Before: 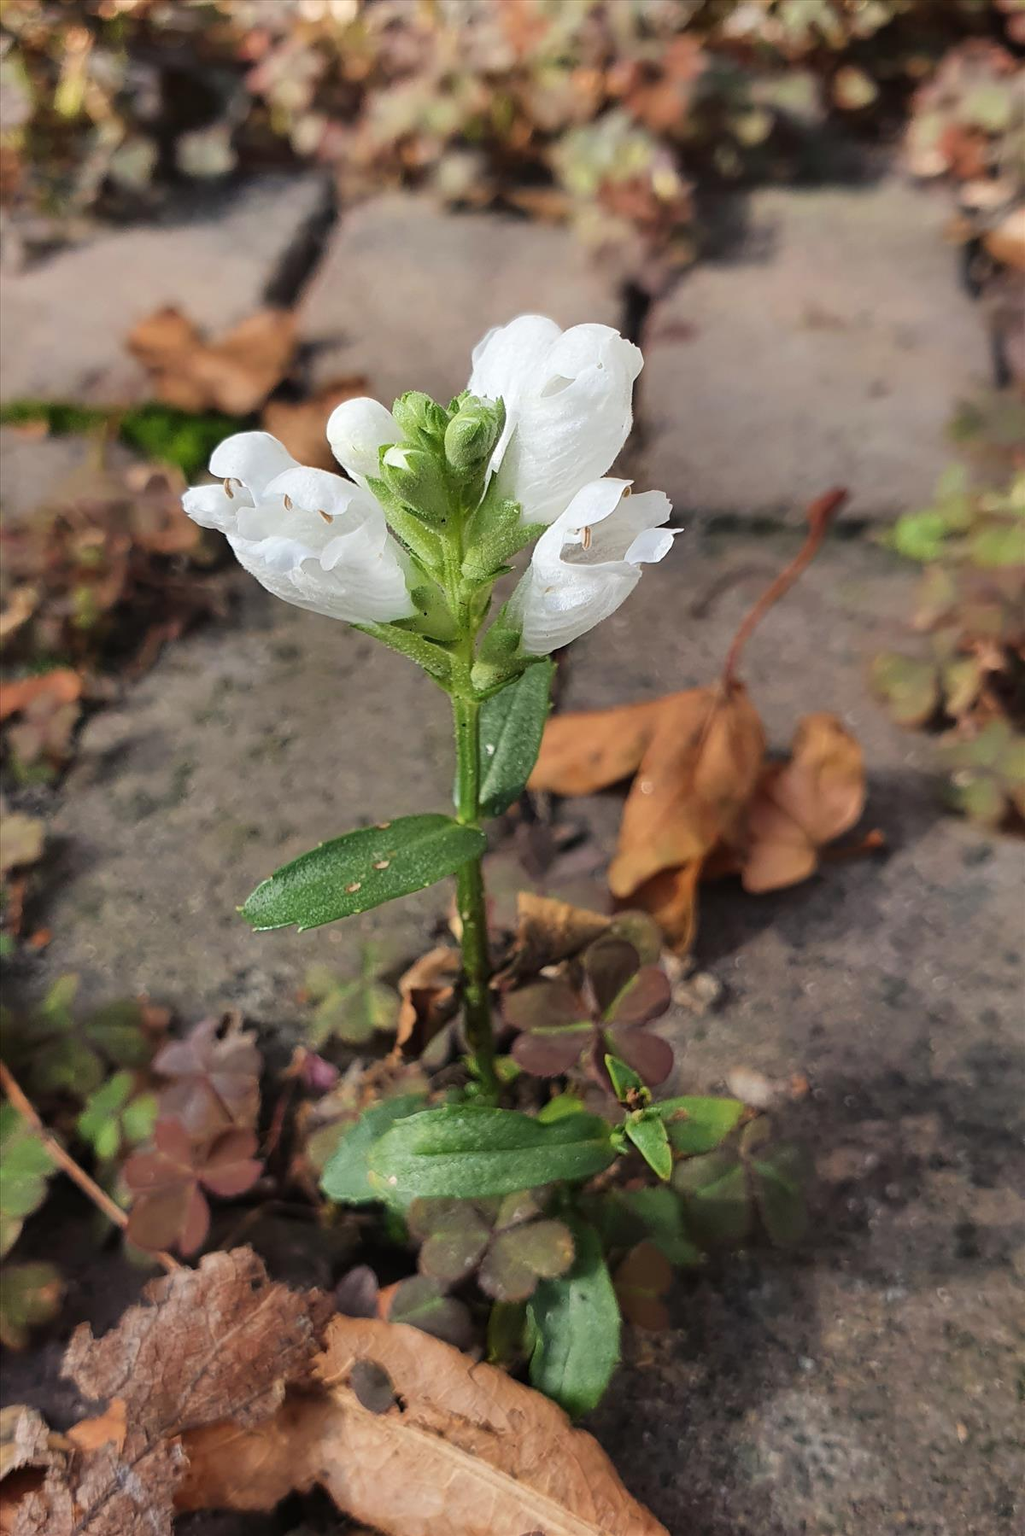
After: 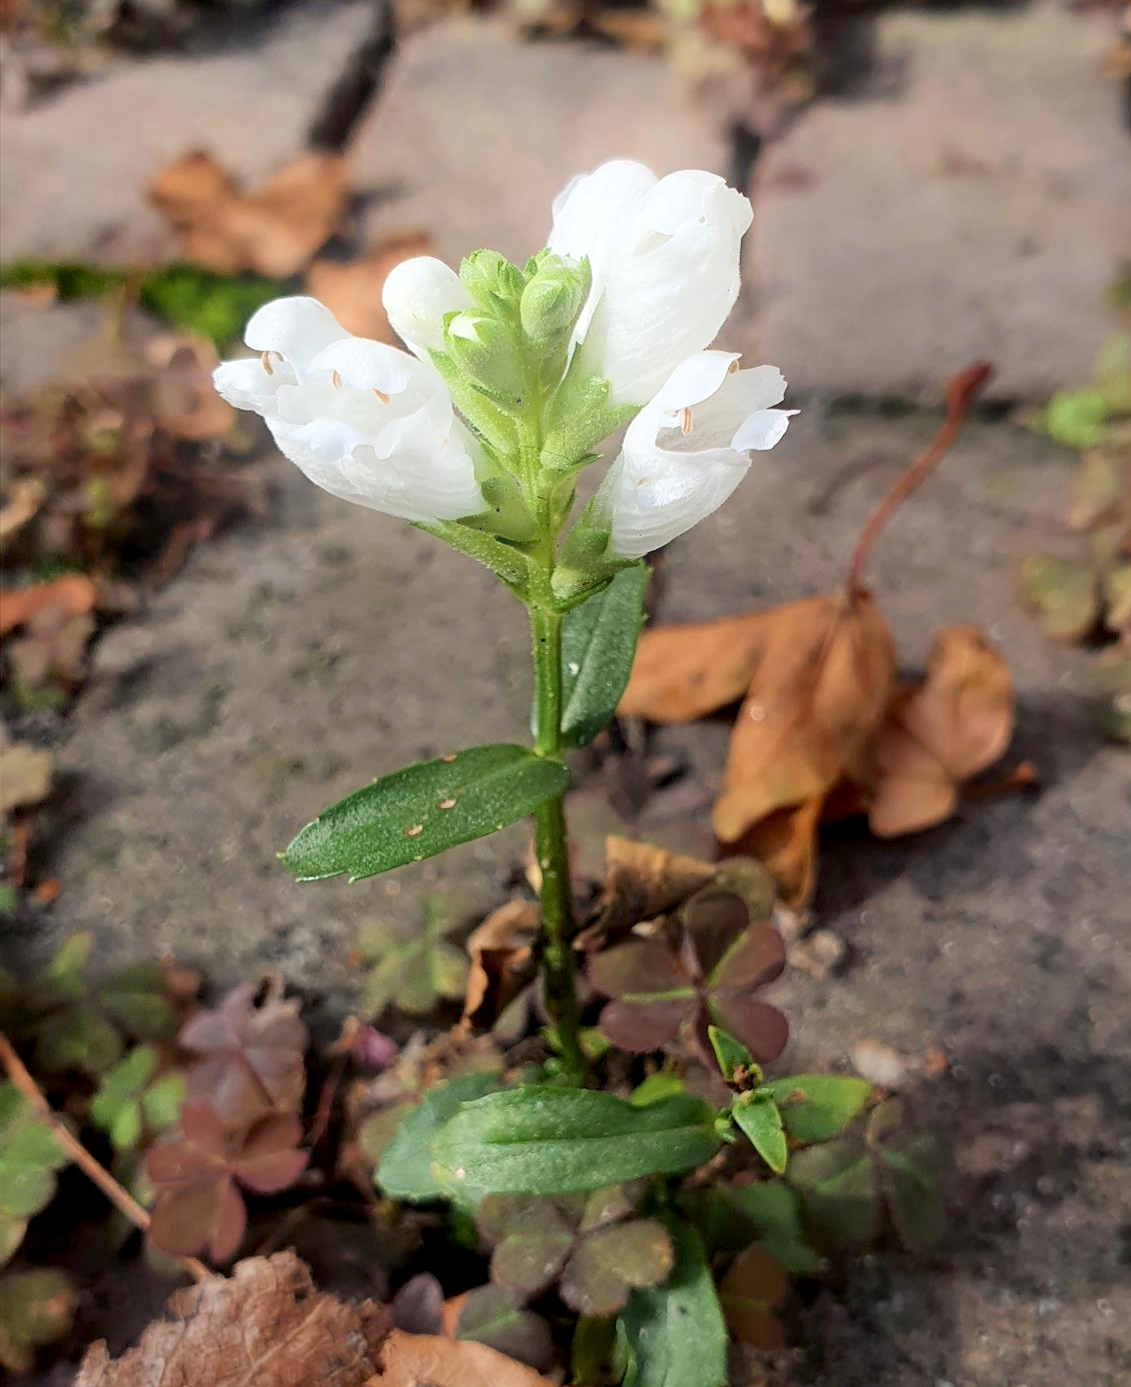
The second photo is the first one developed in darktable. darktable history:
crop and rotate: angle 0.03°, top 11.643%, right 5.651%, bottom 11.189%
bloom: on, module defaults
exposure: black level correction 0.007, exposure 0.093 EV, compensate highlight preservation false
